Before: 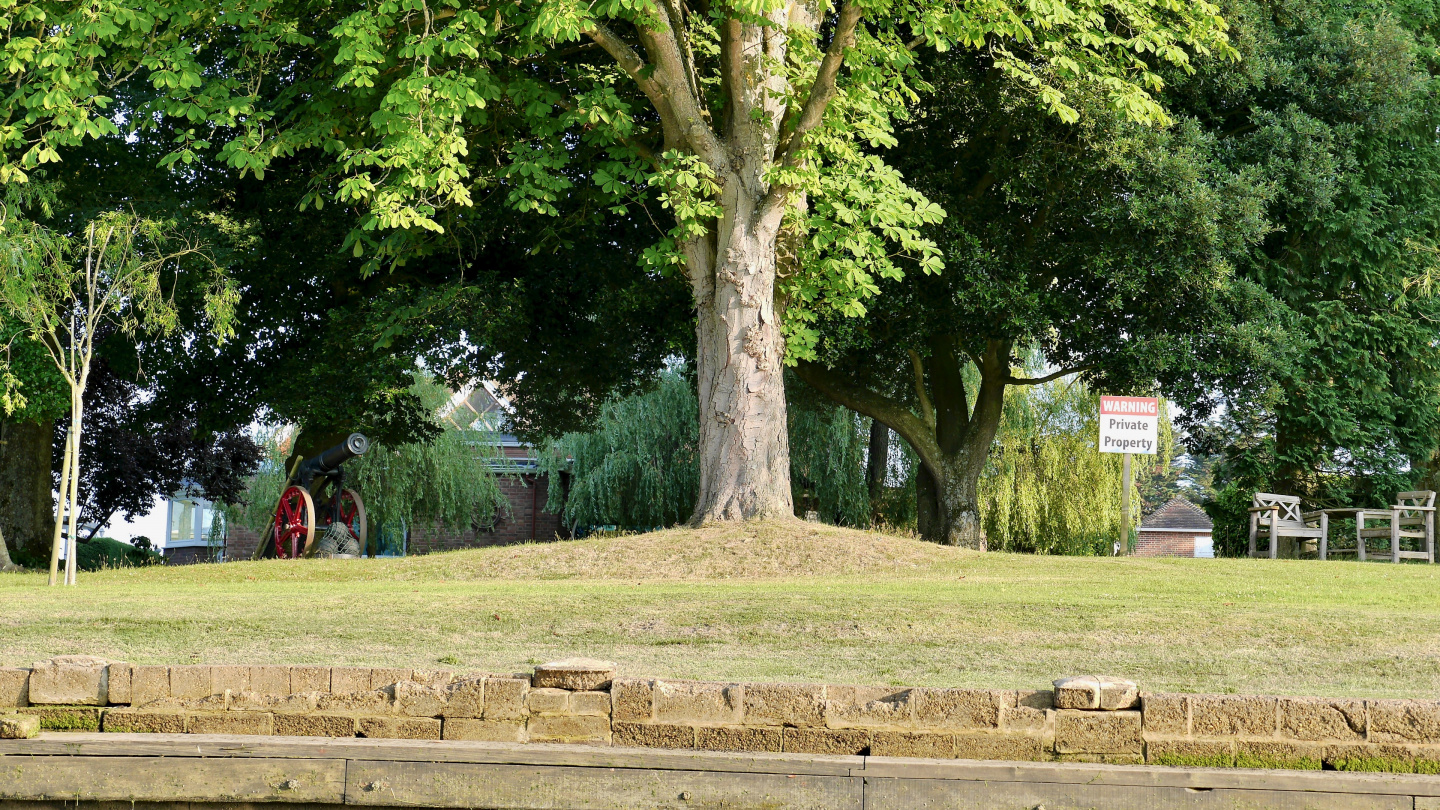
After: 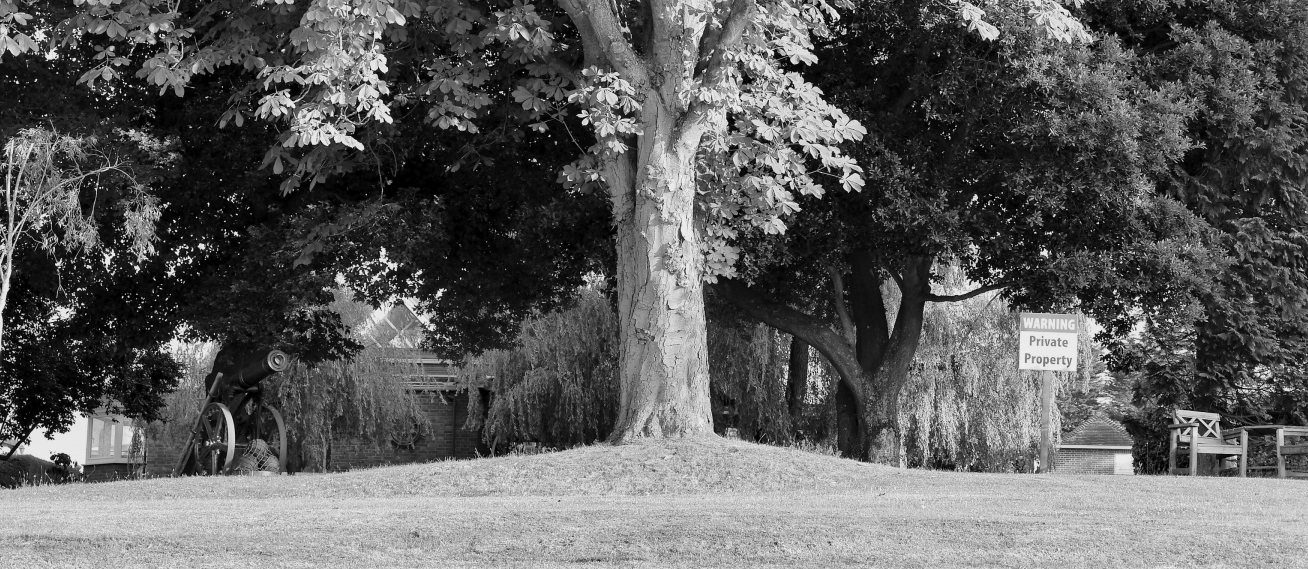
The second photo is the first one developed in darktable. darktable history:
crop: left 5.596%, top 10.314%, right 3.534%, bottom 19.395%
monochrome: a 30.25, b 92.03
